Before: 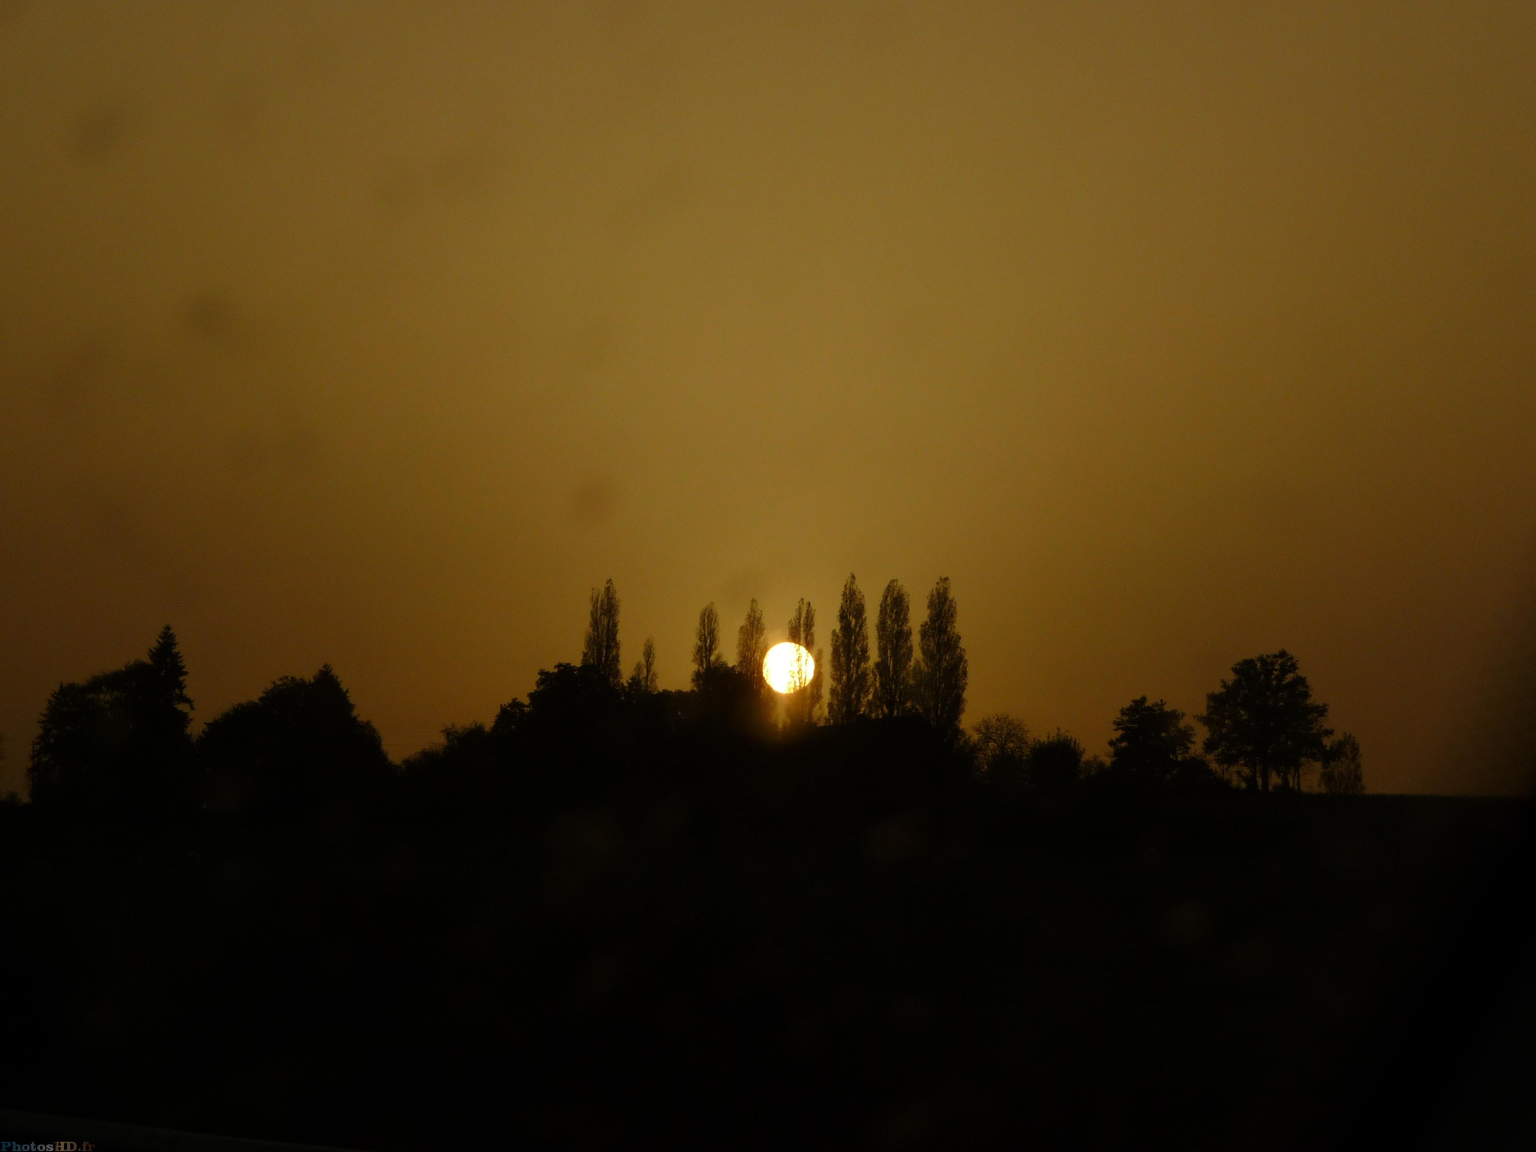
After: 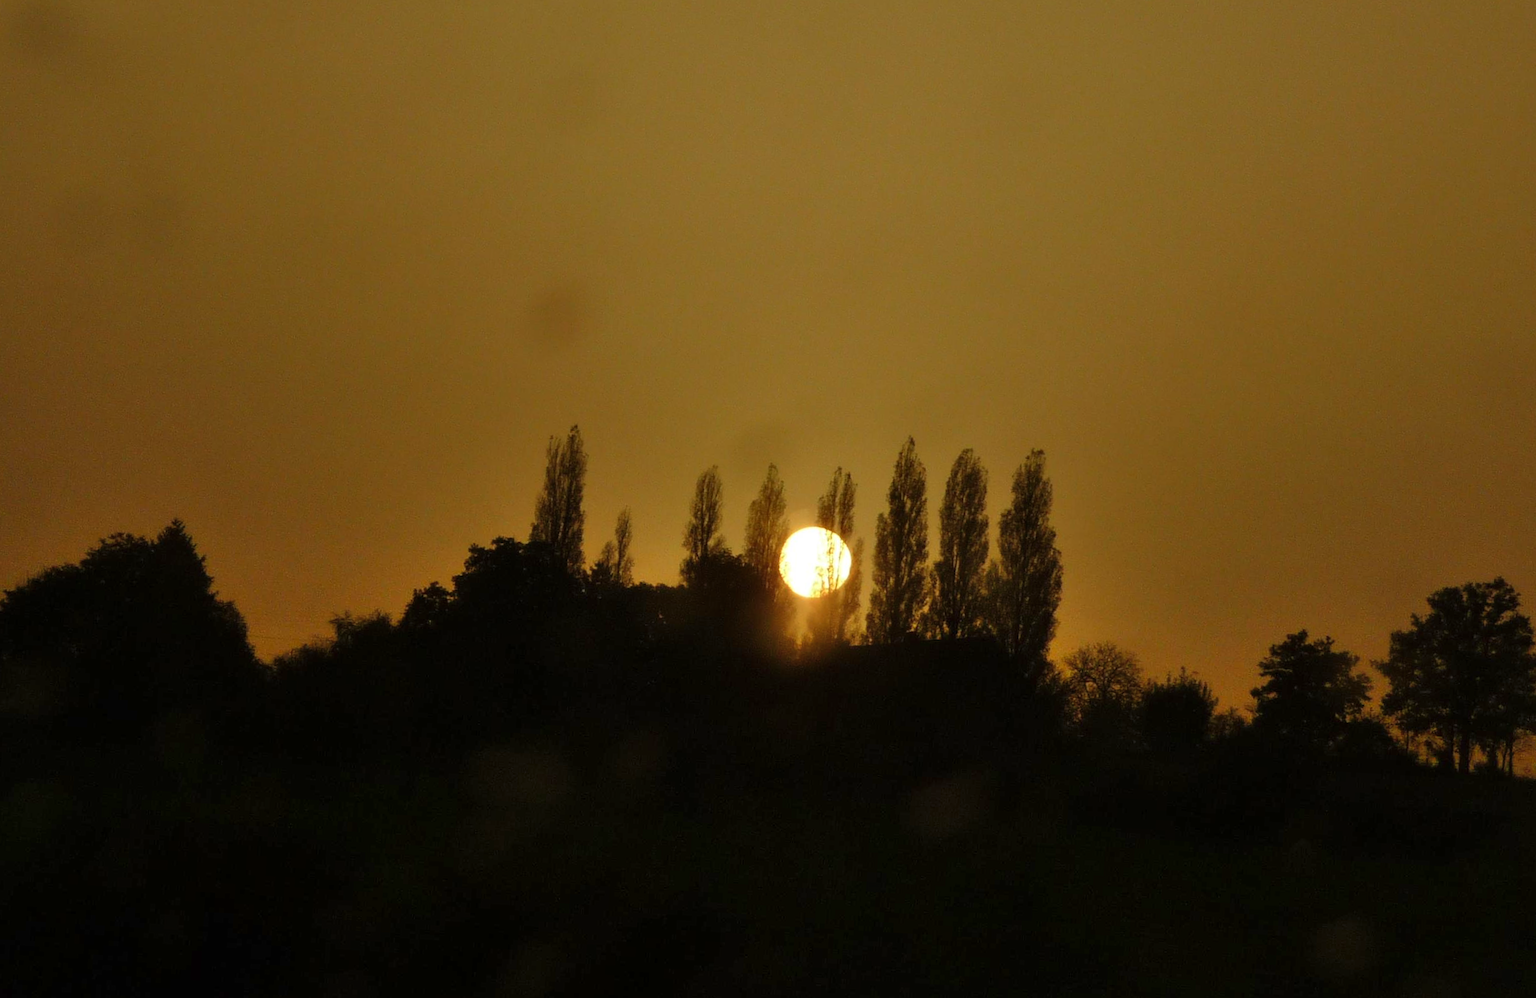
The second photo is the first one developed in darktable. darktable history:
crop and rotate: angle -3.37°, left 9.79%, top 20.73%, right 12.42%, bottom 11.82%
shadows and highlights: shadows 52.34, highlights -28.23, soften with gaussian
